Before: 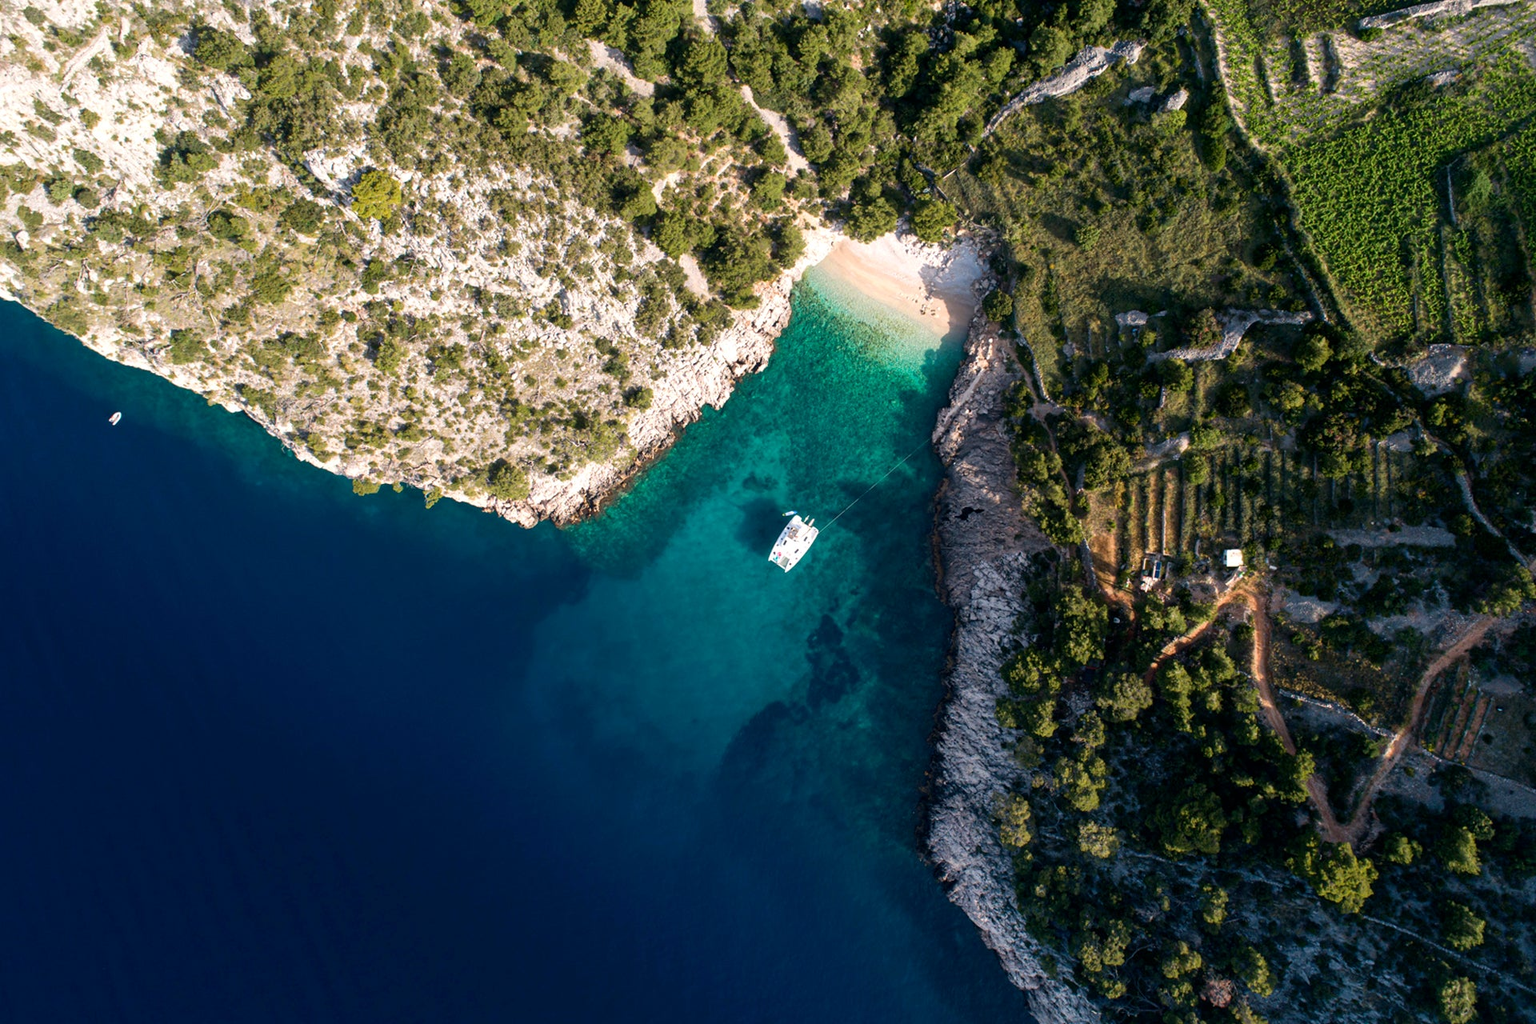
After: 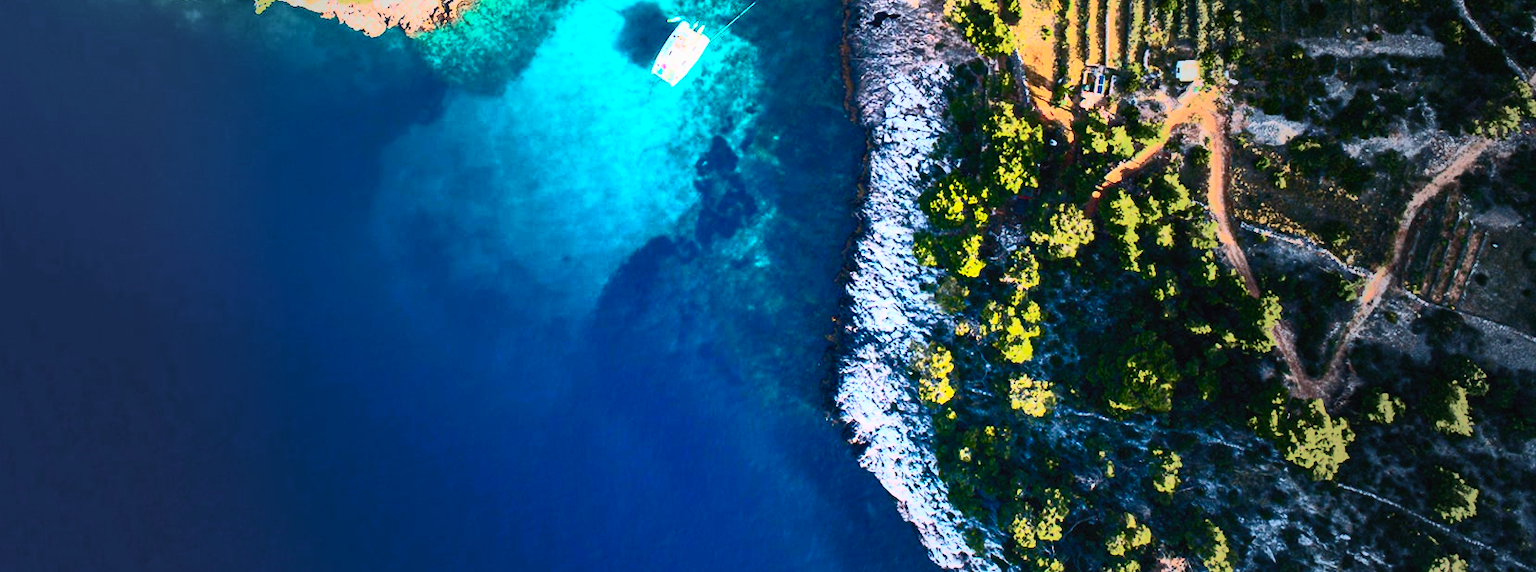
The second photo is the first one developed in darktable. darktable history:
crop and rotate: left 13.314%, top 48.564%, bottom 2.956%
vignetting: fall-off start 15.98%, fall-off radius 99.18%, width/height ratio 0.713
contrast brightness saturation: contrast 0.817, brightness 0.608, saturation 0.588
exposure: black level correction 0, exposure 0.891 EV, compensate exposure bias true, compensate highlight preservation false
color balance rgb: power › hue 314.52°, perceptual saturation grading › global saturation 30.453%, perceptual brilliance grading › global brilliance 11.495%
